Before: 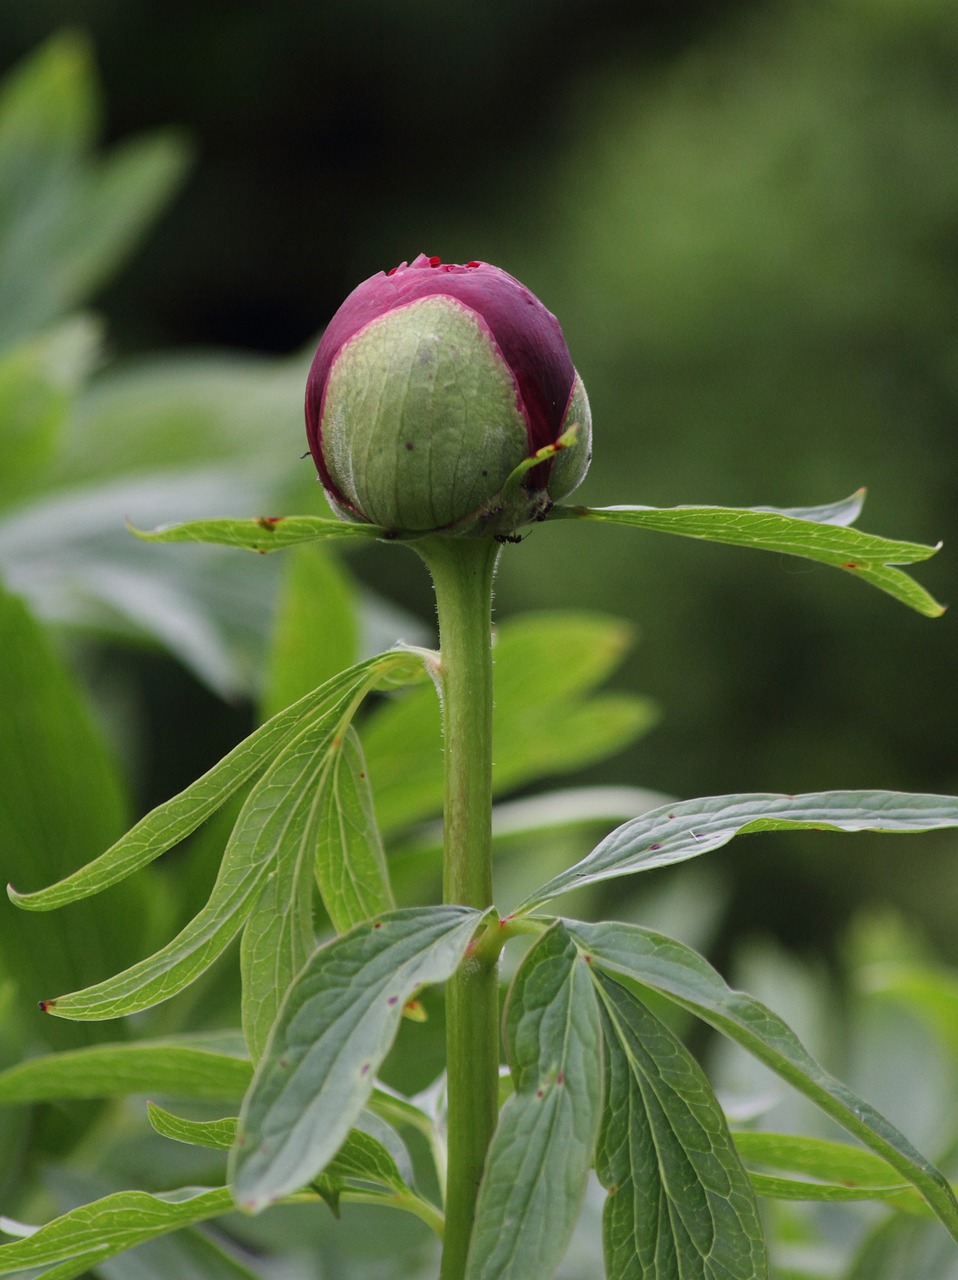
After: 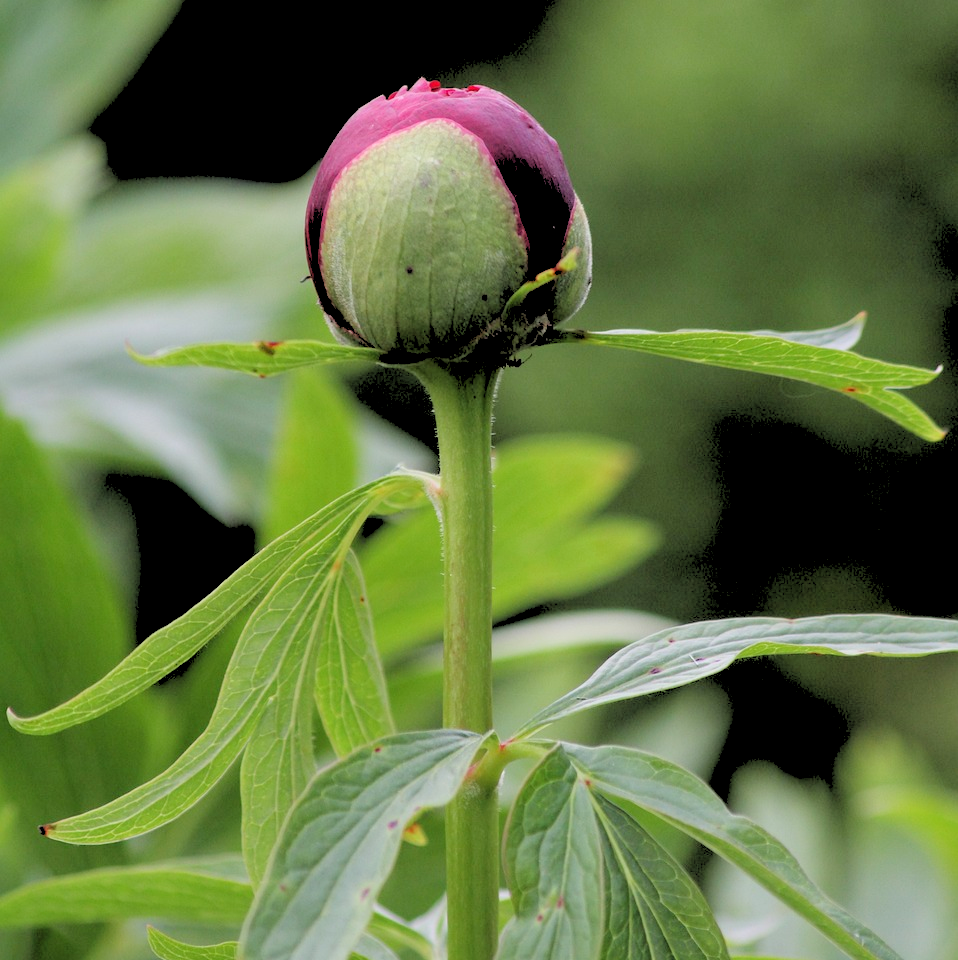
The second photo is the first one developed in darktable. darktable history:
rgb levels: levels [[0.027, 0.429, 0.996], [0, 0.5, 1], [0, 0.5, 1]]
crop: top 13.819%, bottom 11.169%
